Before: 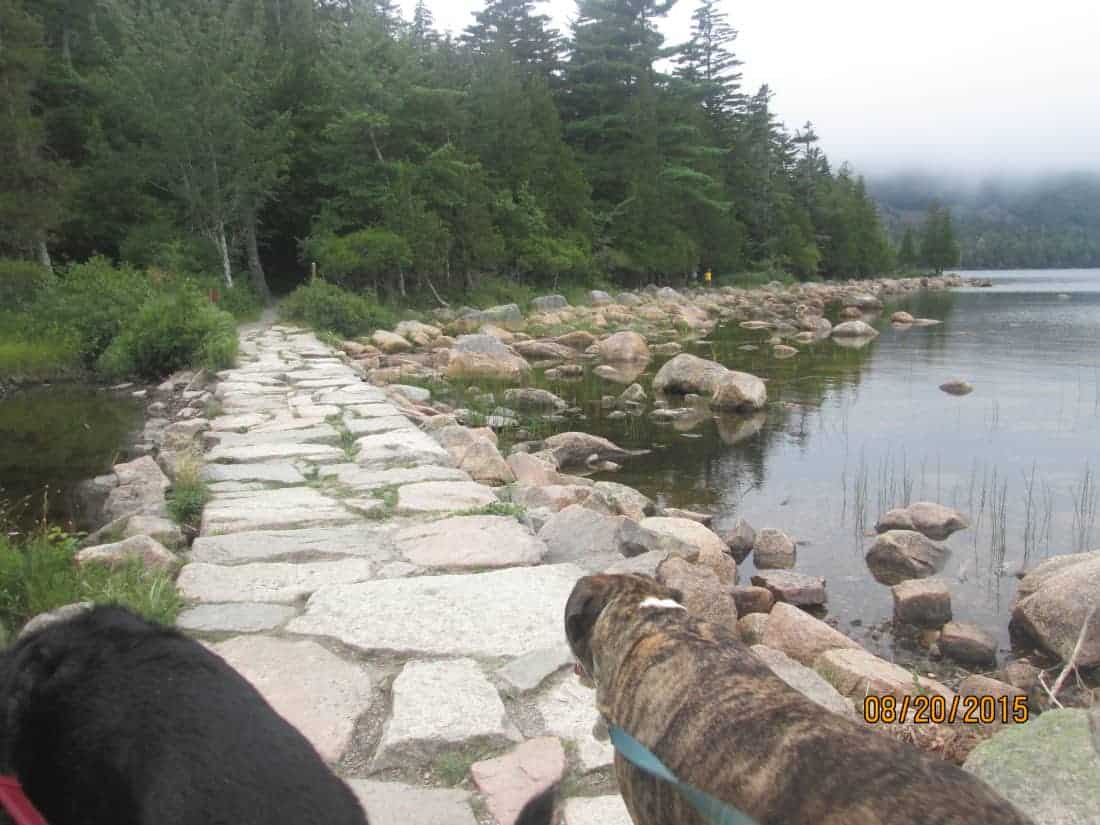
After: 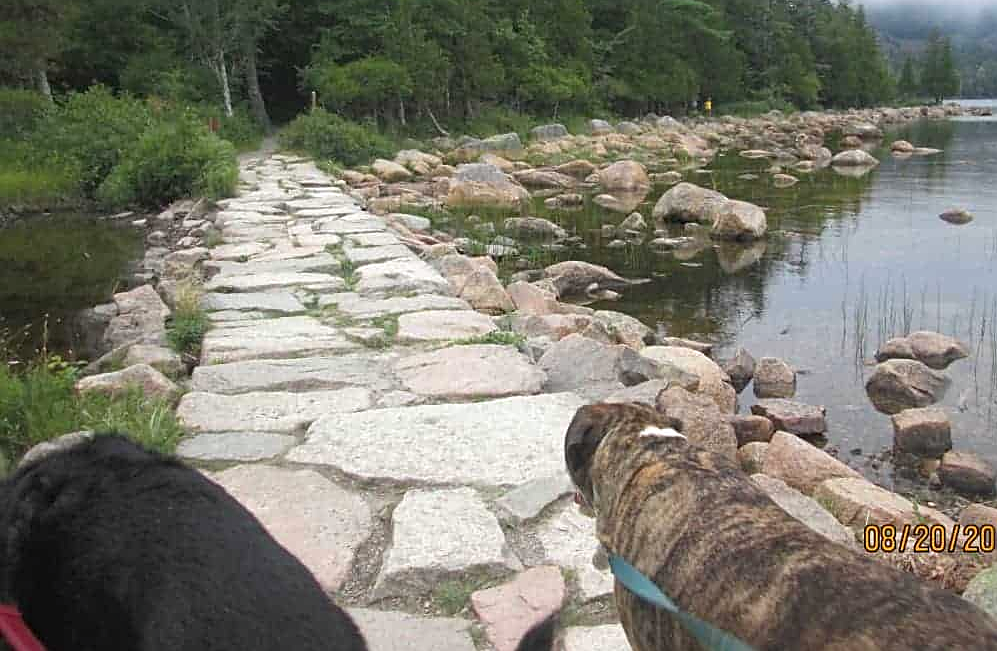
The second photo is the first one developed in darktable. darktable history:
sharpen: on, module defaults
crop: top 20.75%, right 9.342%, bottom 0.245%
haze removal: compatibility mode true, adaptive false
